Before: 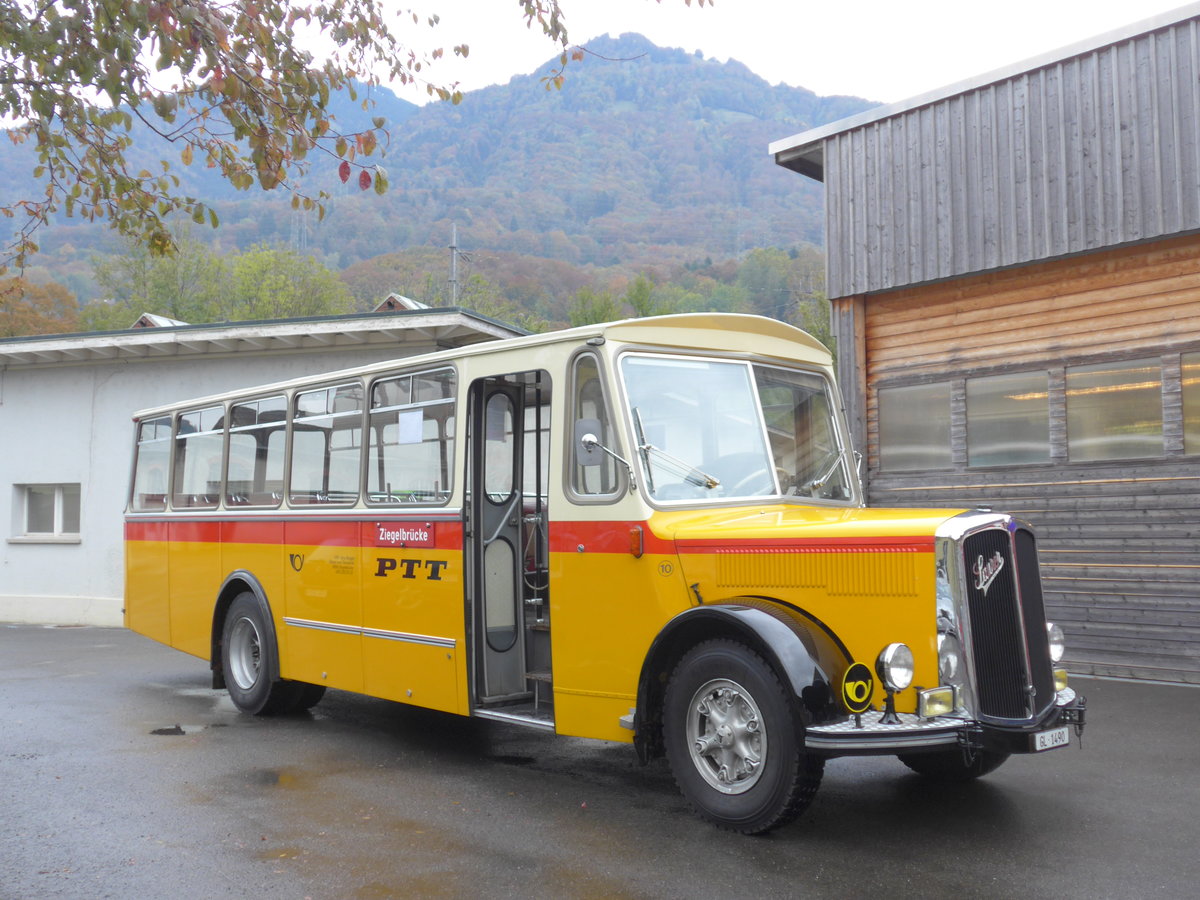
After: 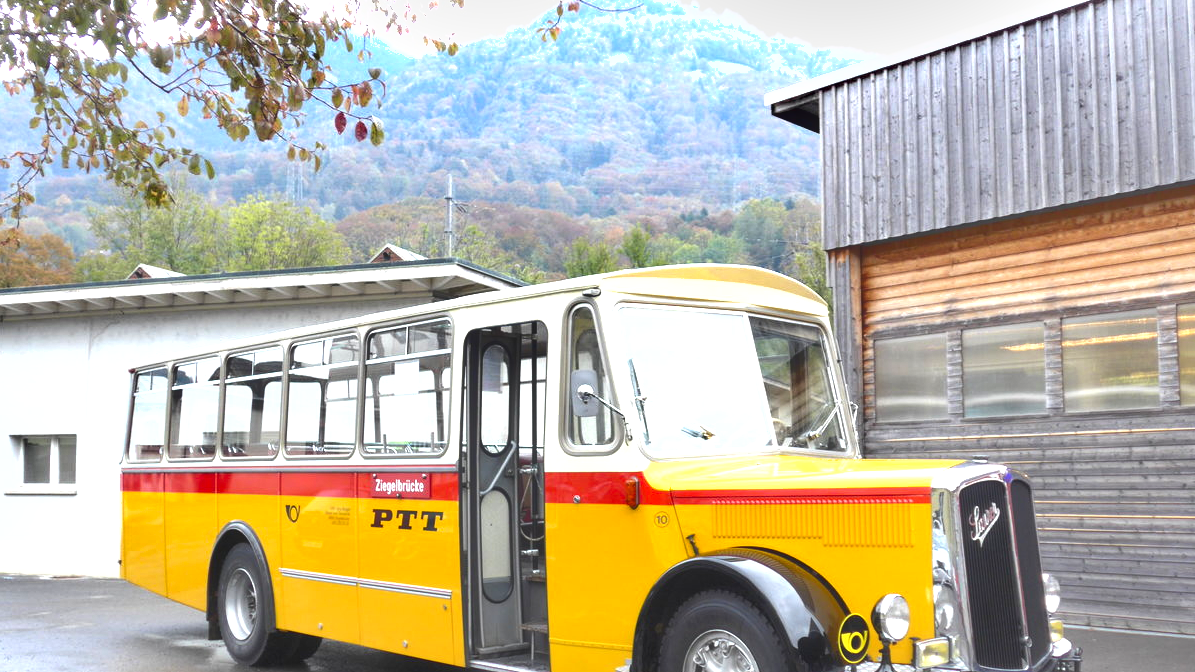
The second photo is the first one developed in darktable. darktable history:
shadows and highlights: soften with gaussian
exposure: exposure 1 EV, compensate highlight preservation false
crop: left 0.387%, top 5.469%, bottom 19.809%
haze removal: strength -0.05
